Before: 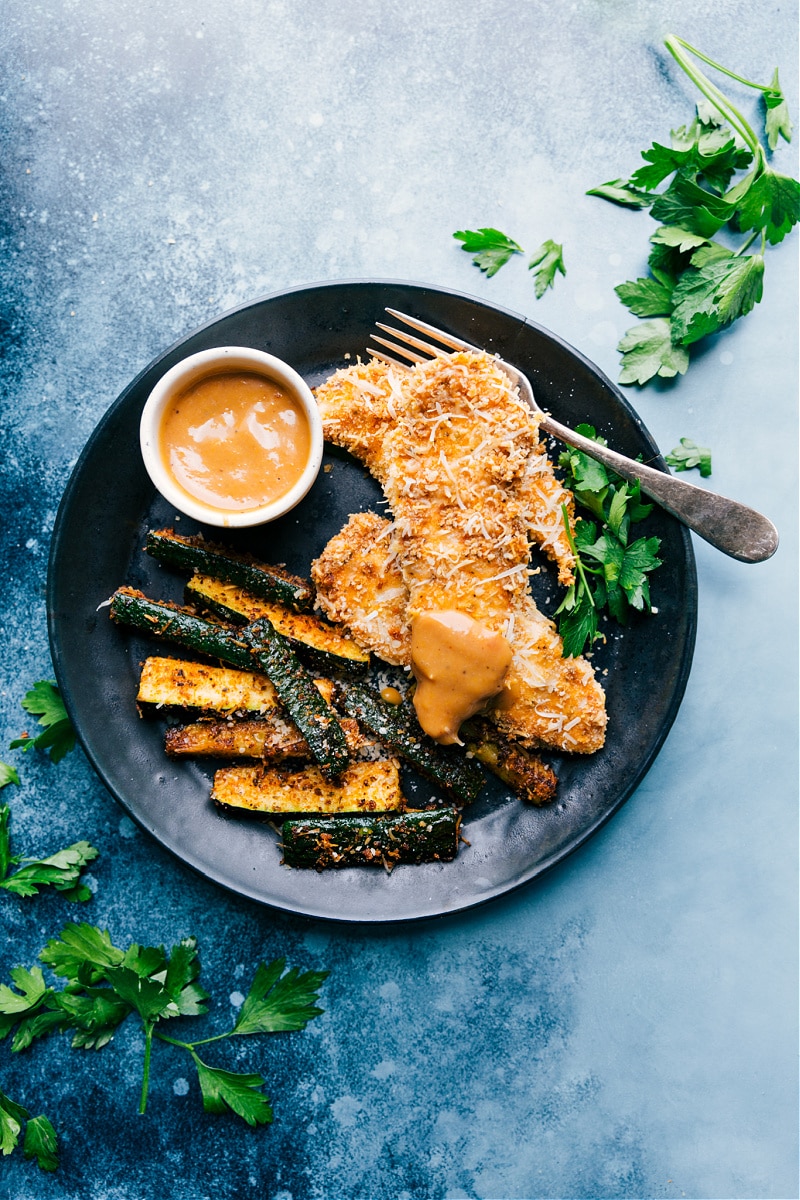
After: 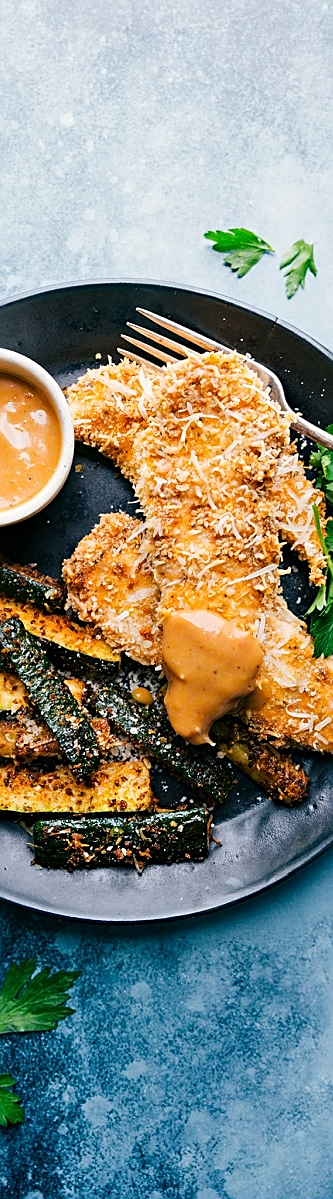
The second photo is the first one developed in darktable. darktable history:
sharpen: on, module defaults
crop: left 31.147%, right 27.197%
